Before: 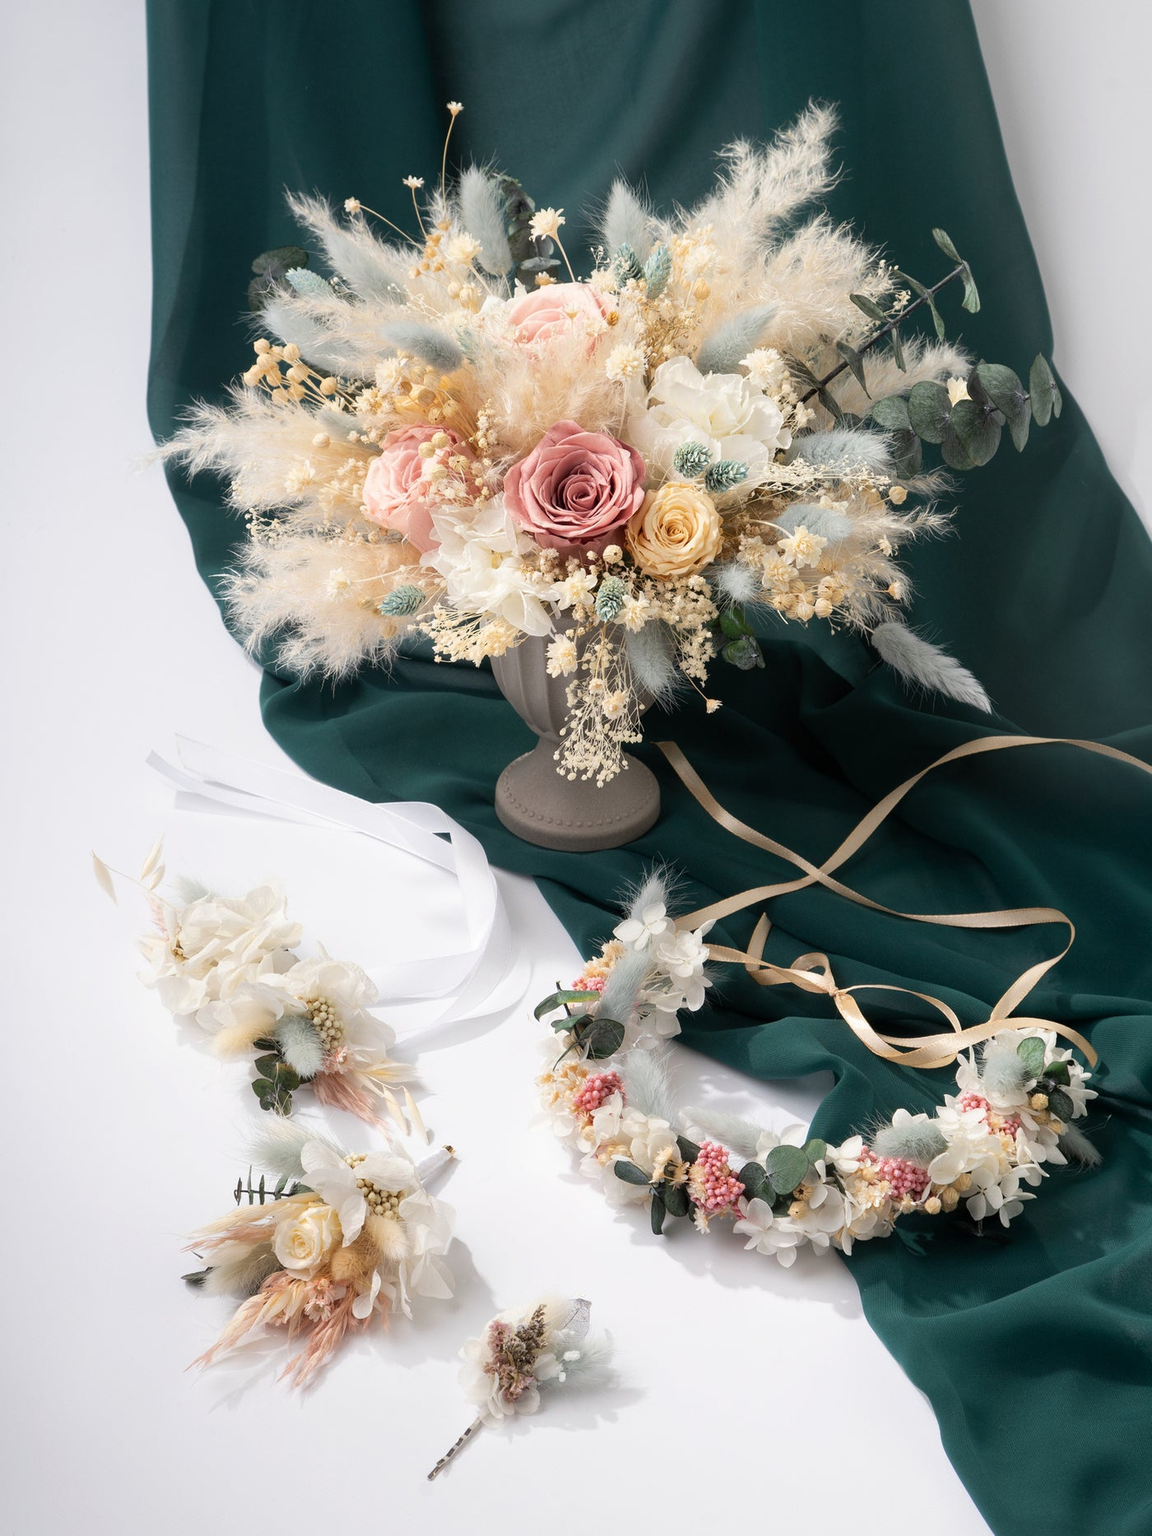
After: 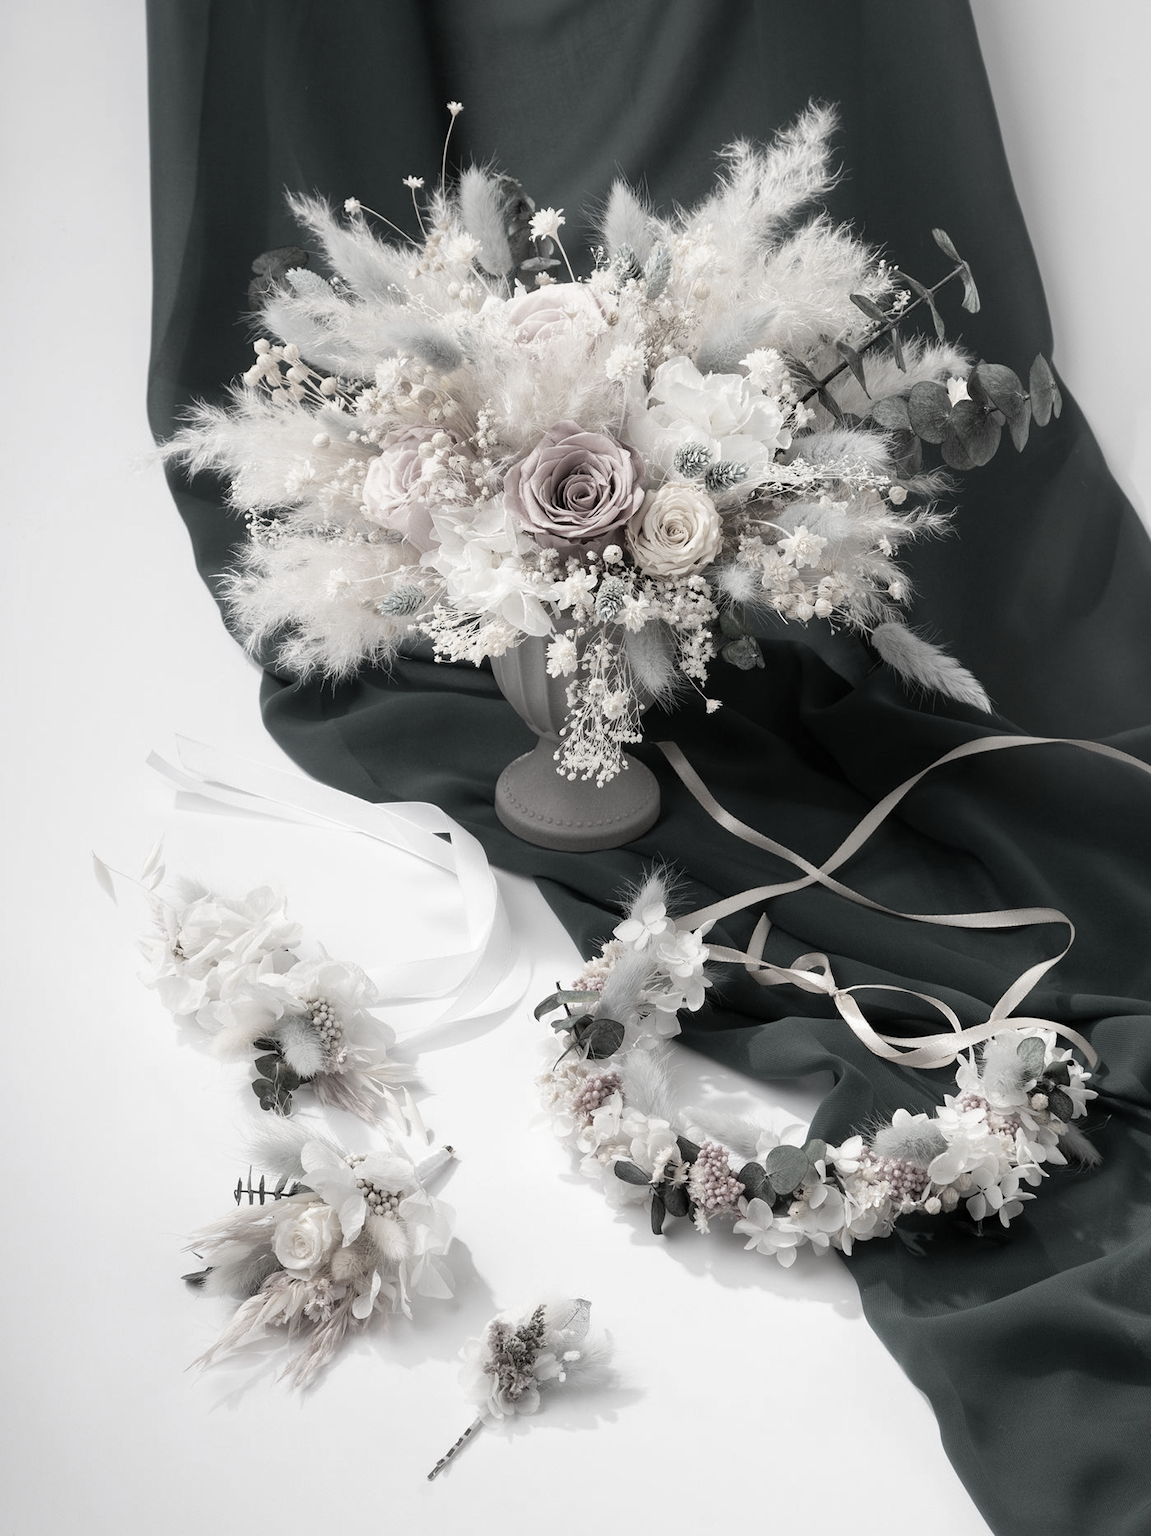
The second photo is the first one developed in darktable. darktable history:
color correction: highlights b* 0.003, saturation 0.182
